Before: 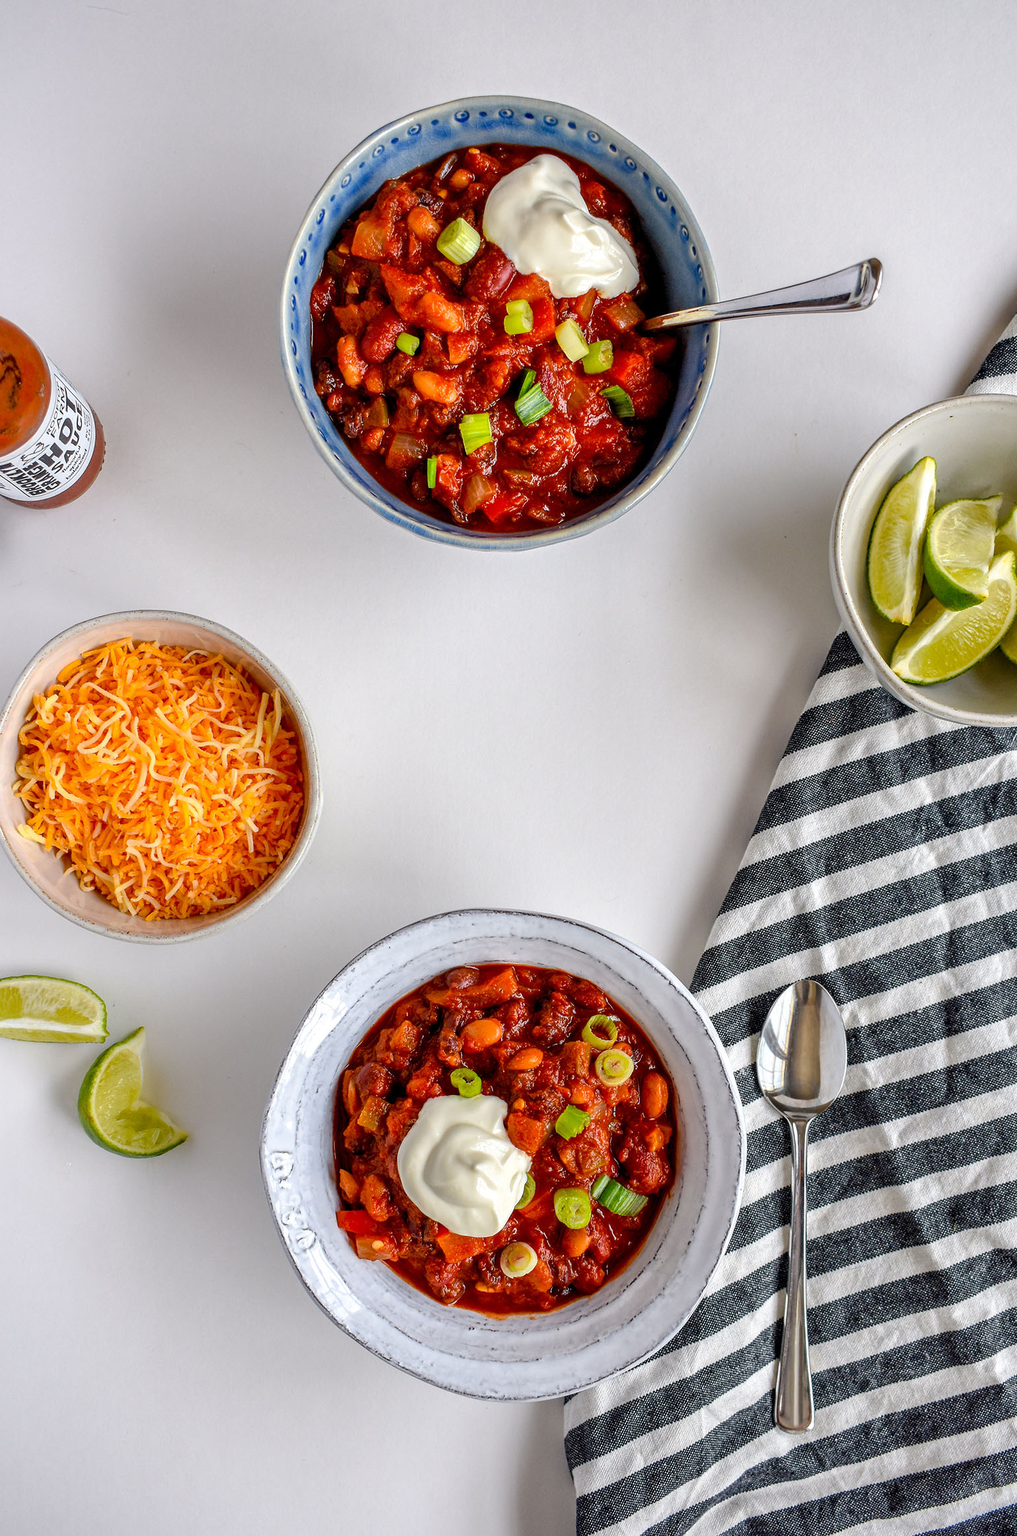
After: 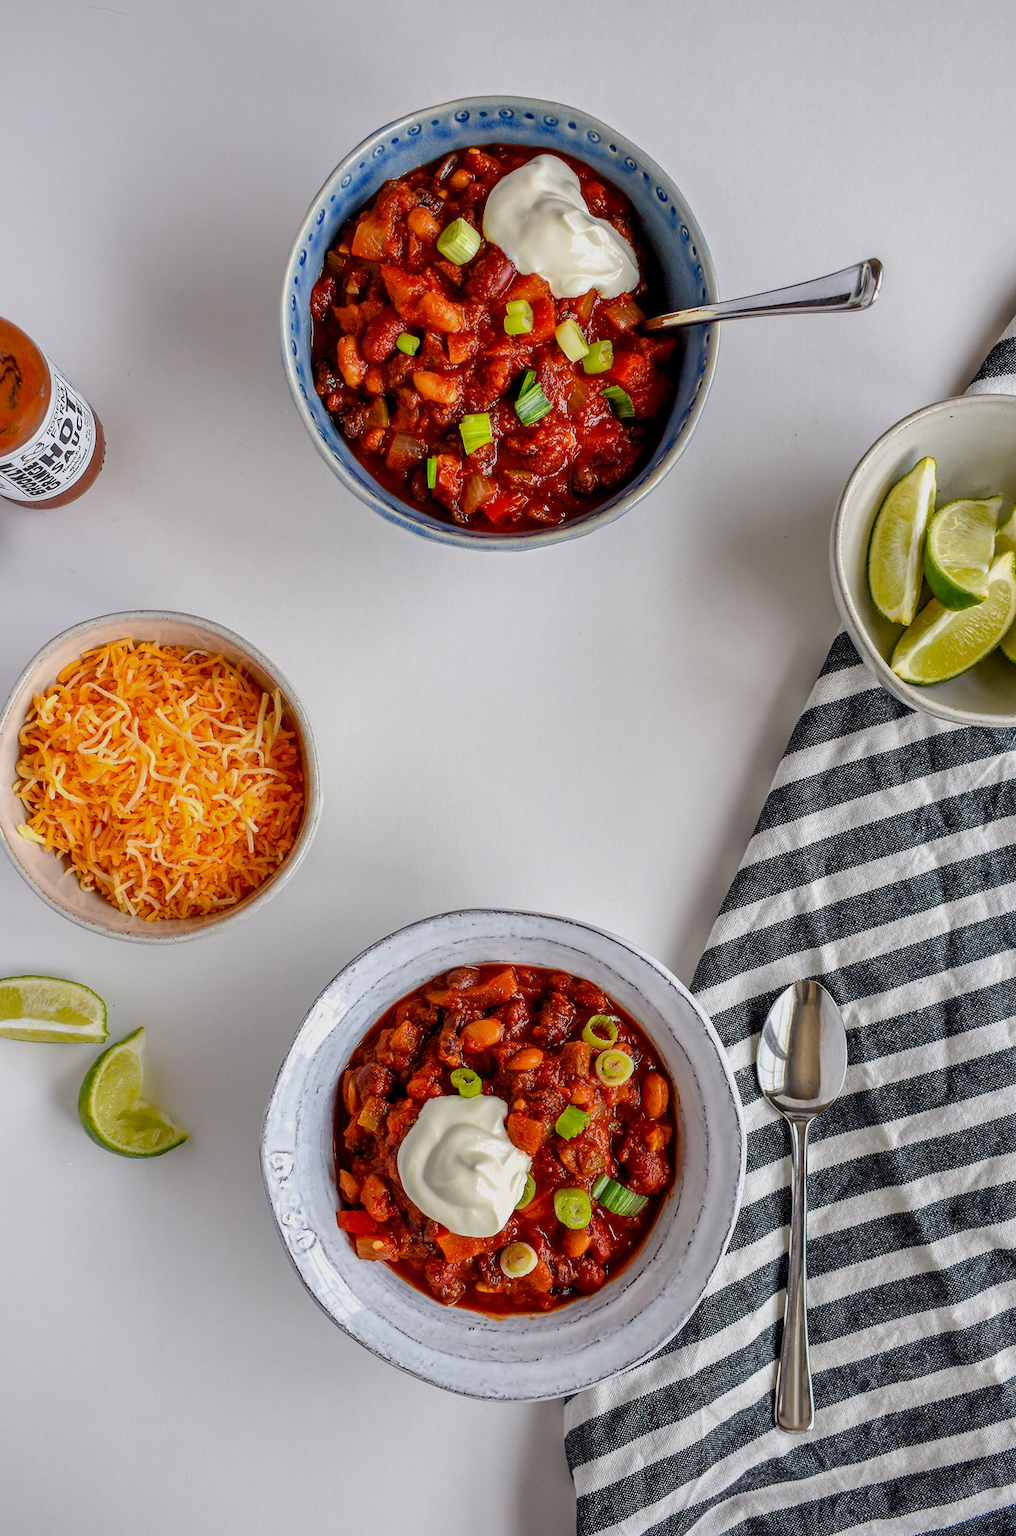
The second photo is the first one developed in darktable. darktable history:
exposure: exposure -0.326 EV, compensate highlight preservation false
